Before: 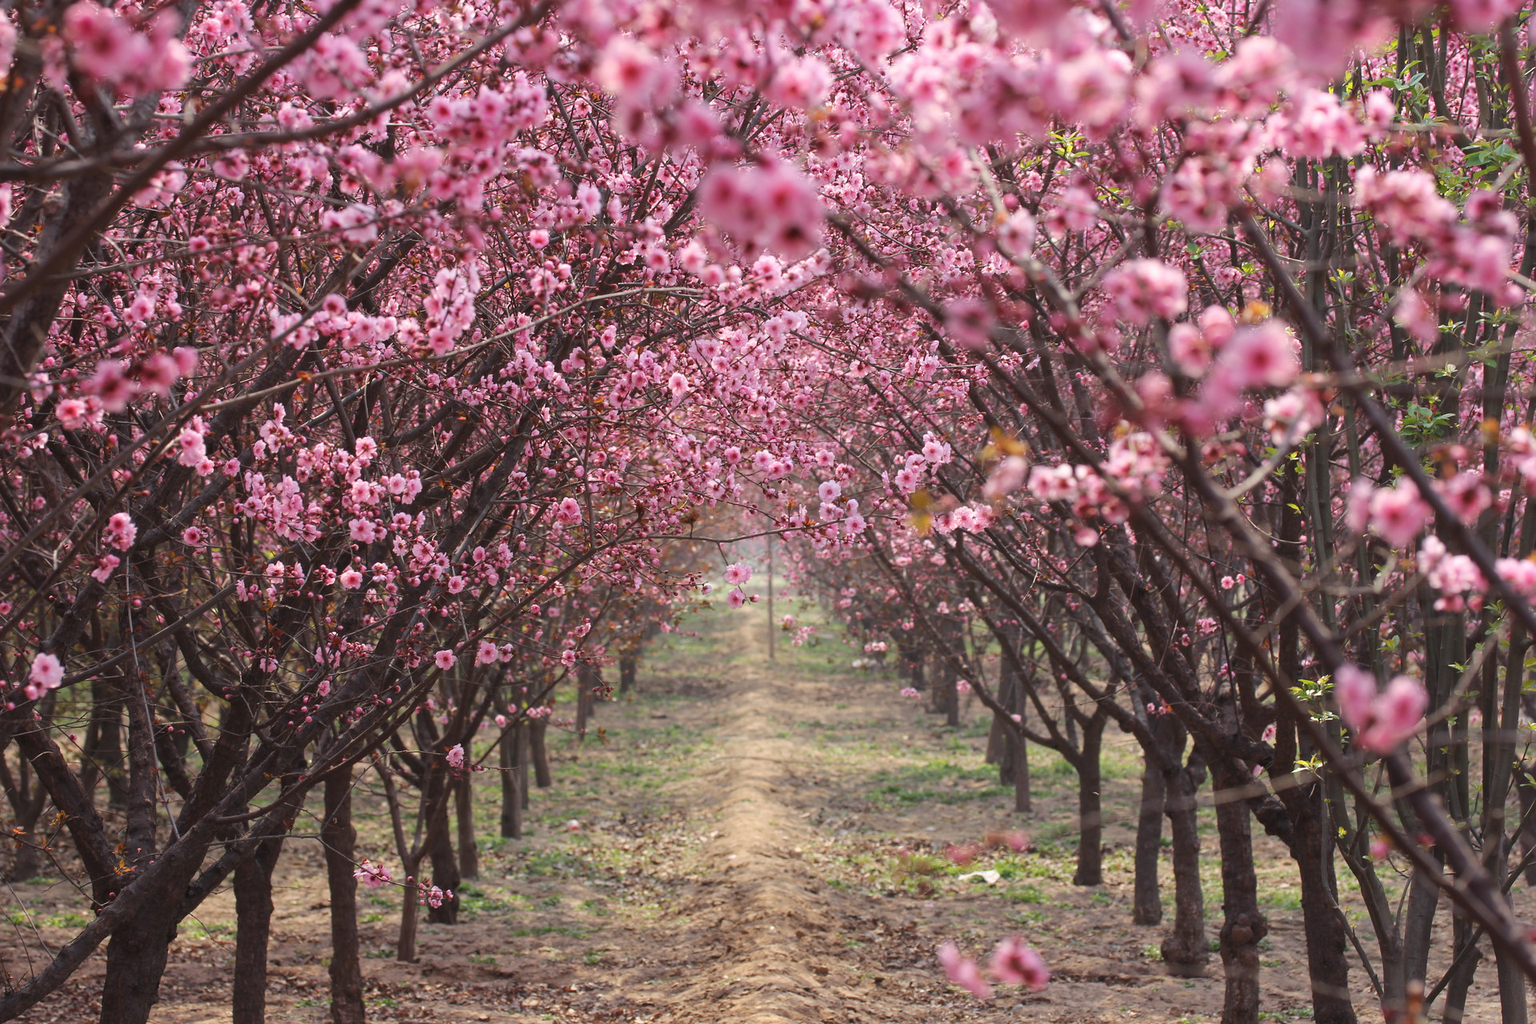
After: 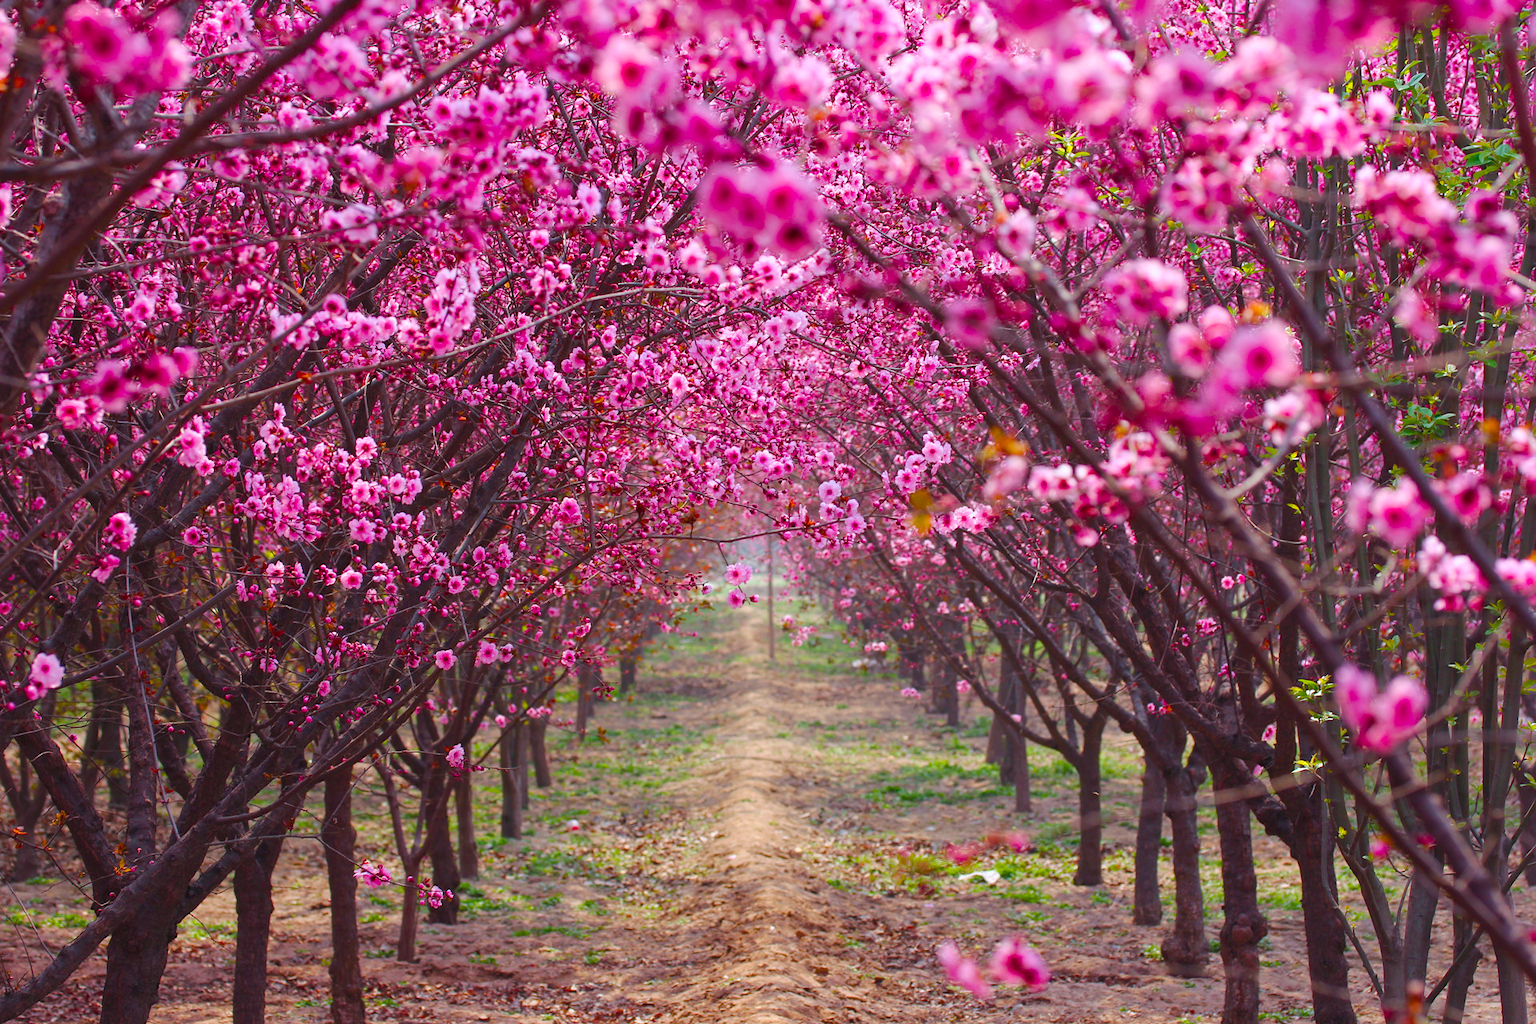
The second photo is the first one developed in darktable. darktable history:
color balance rgb: perceptual saturation grading › global saturation 27.81%, perceptual saturation grading › highlights -25.454%, perceptual saturation grading › mid-tones 25.08%, perceptual saturation grading › shadows 49.651%, global vibrance 33.839%
color calibration: output R [0.946, 0.065, -0.013, 0], output G [-0.246, 1.264, -0.017, 0], output B [0.046, -0.098, 1.05, 0], illuminant as shot in camera, x 0.358, y 0.373, temperature 4628.91 K
